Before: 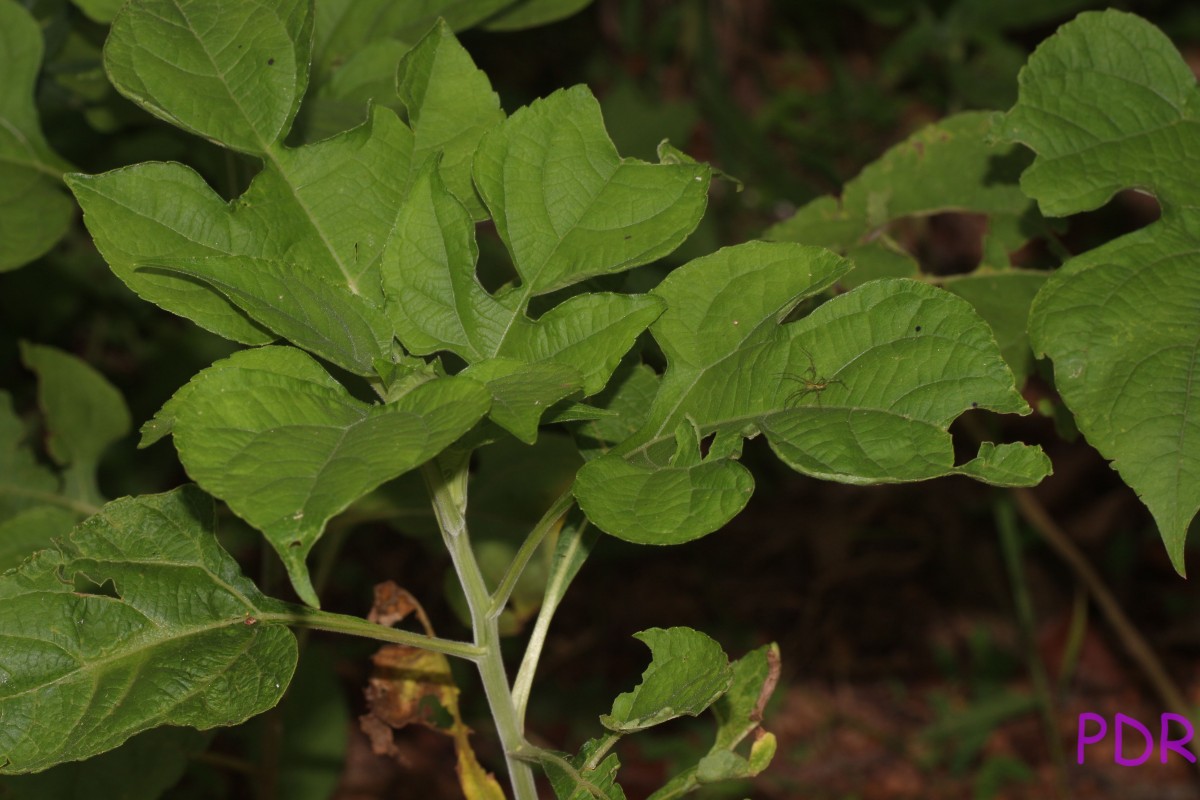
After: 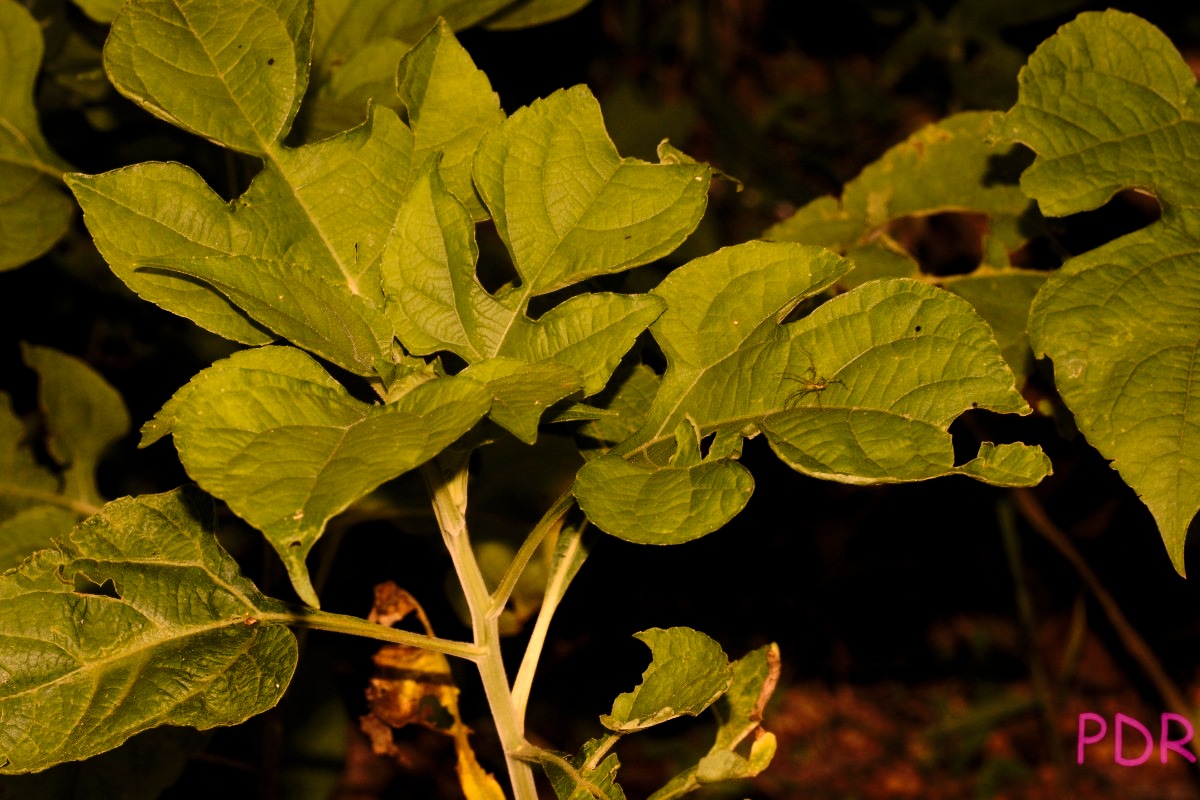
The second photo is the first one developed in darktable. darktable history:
tone curve: curves: ch0 [(0, 0) (0.003, 0.013) (0.011, 0.016) (0.025, 0.021) (0.044, 0.029) (0.069, 0.039) (0.1, 0.056) (0.136, 0.085) (0.177, 0.14) (0.224, 0.201) (0.277, 0.28) (0.335, 0.372) (0.399, 0.475) (0.468, 0.567) (0.543, 0.643) (0.623, 0.722) (0.709, 0.801) (0.801, 0.859) (0.898, 0.927) (1, 1)], preserve colors none
white balance: red 1.467, blue 0.684
levels: mode automatic, black 8.58%, gray 59.42%, levels [0, 0.445, 1]
contrast brightness saturation: contrast 0.2, brightness 0.16, saturation 0.22
